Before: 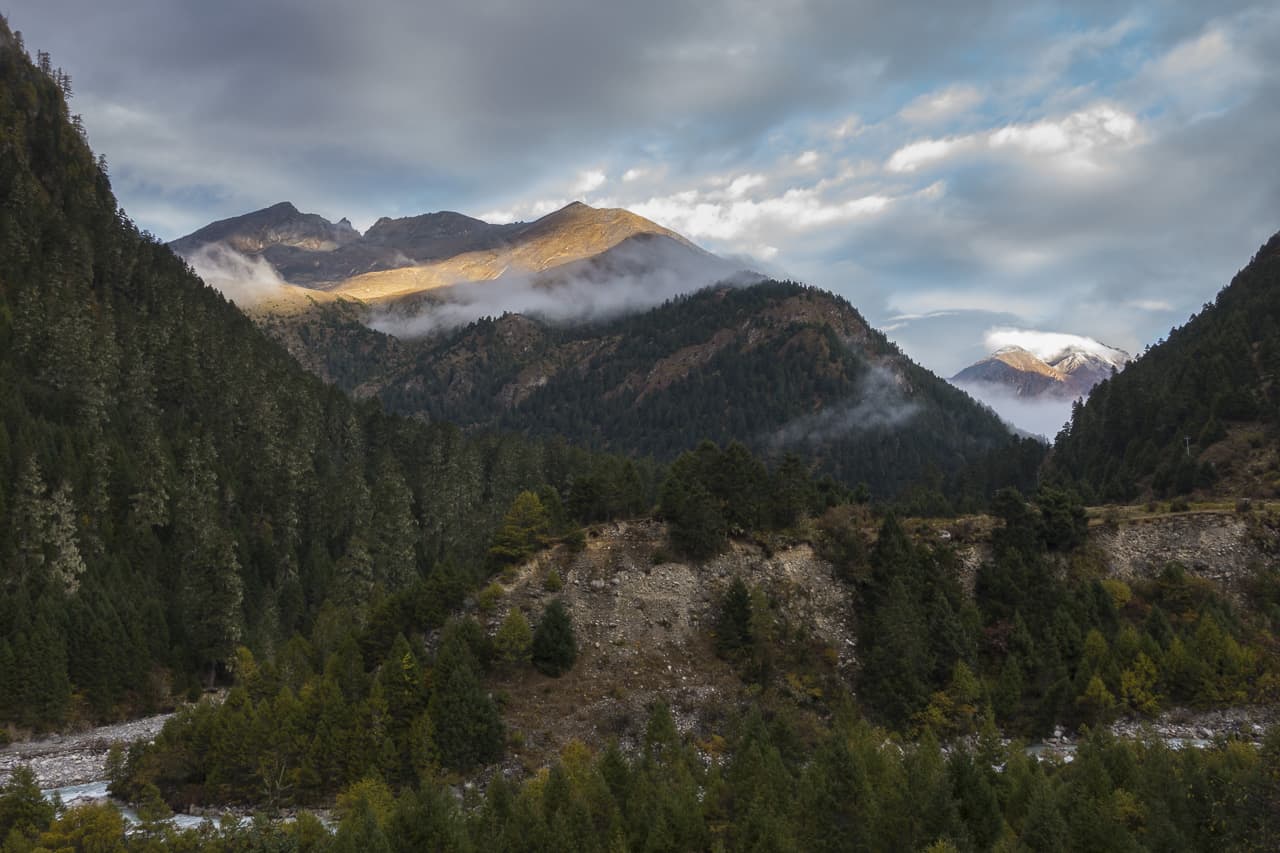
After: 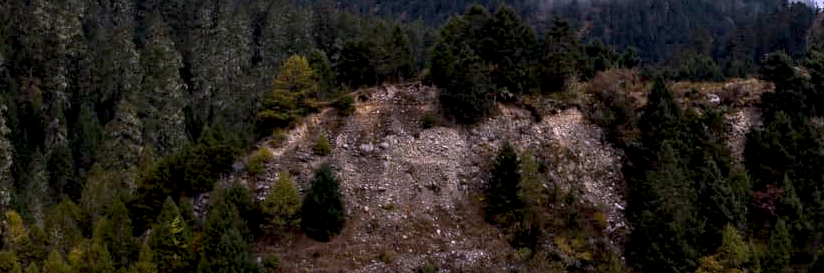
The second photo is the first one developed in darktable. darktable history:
crop: left 18.091%, top 51.13%, right 17.525%, bottom 16.85%
tone equalizer: -7 EV 0.13 EV, smoothing diameter 25%, edges refinement/feathering 10, preserve details guided filter
color balance rgb: shadows lift › luminance -10%, highlights gain › luminance 10%, saturation formula JzAzBz (2021)
exposure: black level correction 0.007, exposure 0.093 EV, compensate highlight preservation false
bloom: on, module defaults
local contrast: detail 130%
white balance: red 1.042, blue 1.17
